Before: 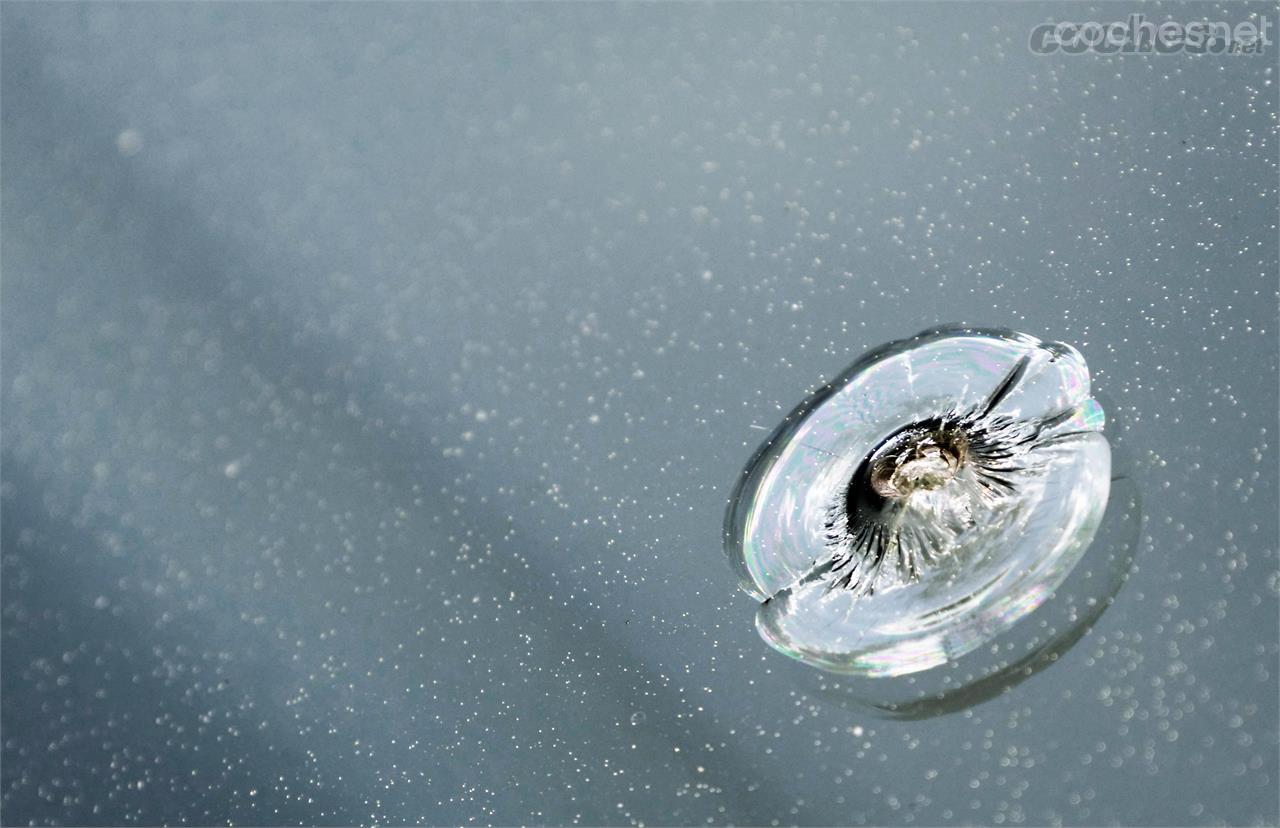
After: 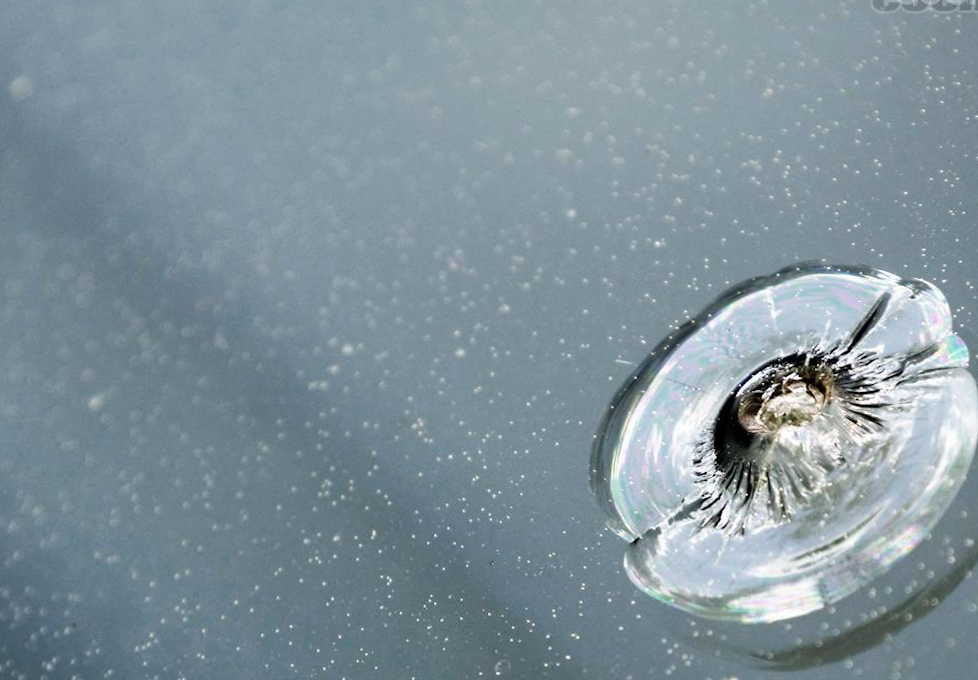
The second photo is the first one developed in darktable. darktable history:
rotate and perspective: rotation 0.215°, lens shift (vertical) -0.139, crop left 0.069, crop right 0.939, crop top 0.002, crop bottom 0.996
crop and rotate: left 7.196%, top 4.574%, right 10.605%, bottom 13.178%
